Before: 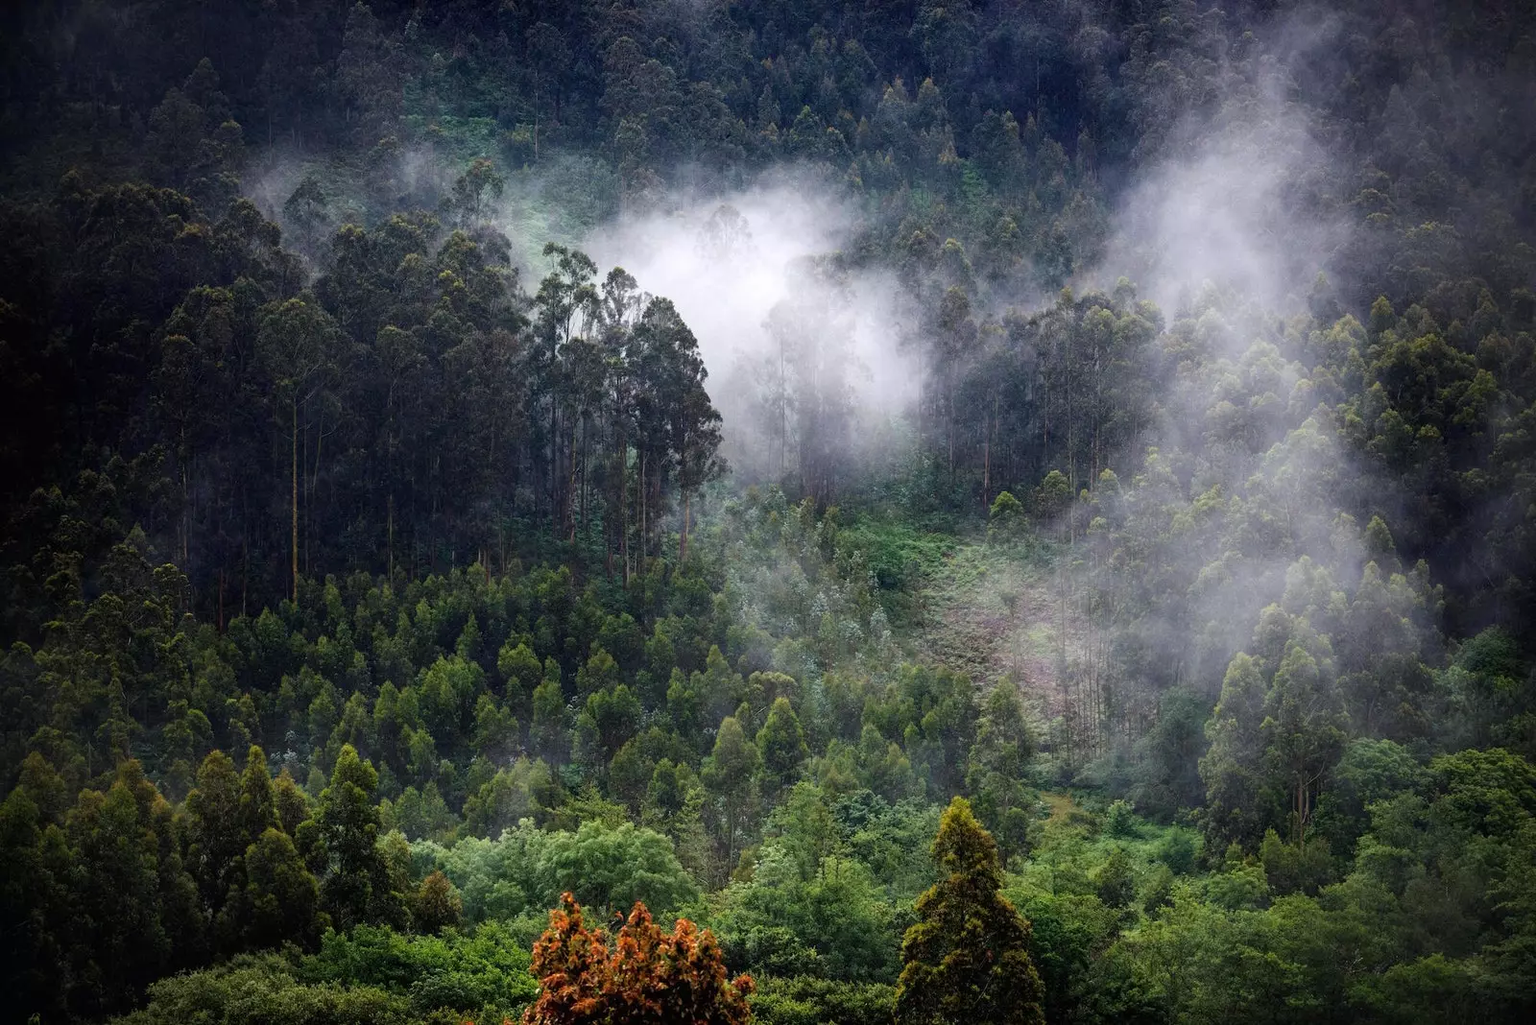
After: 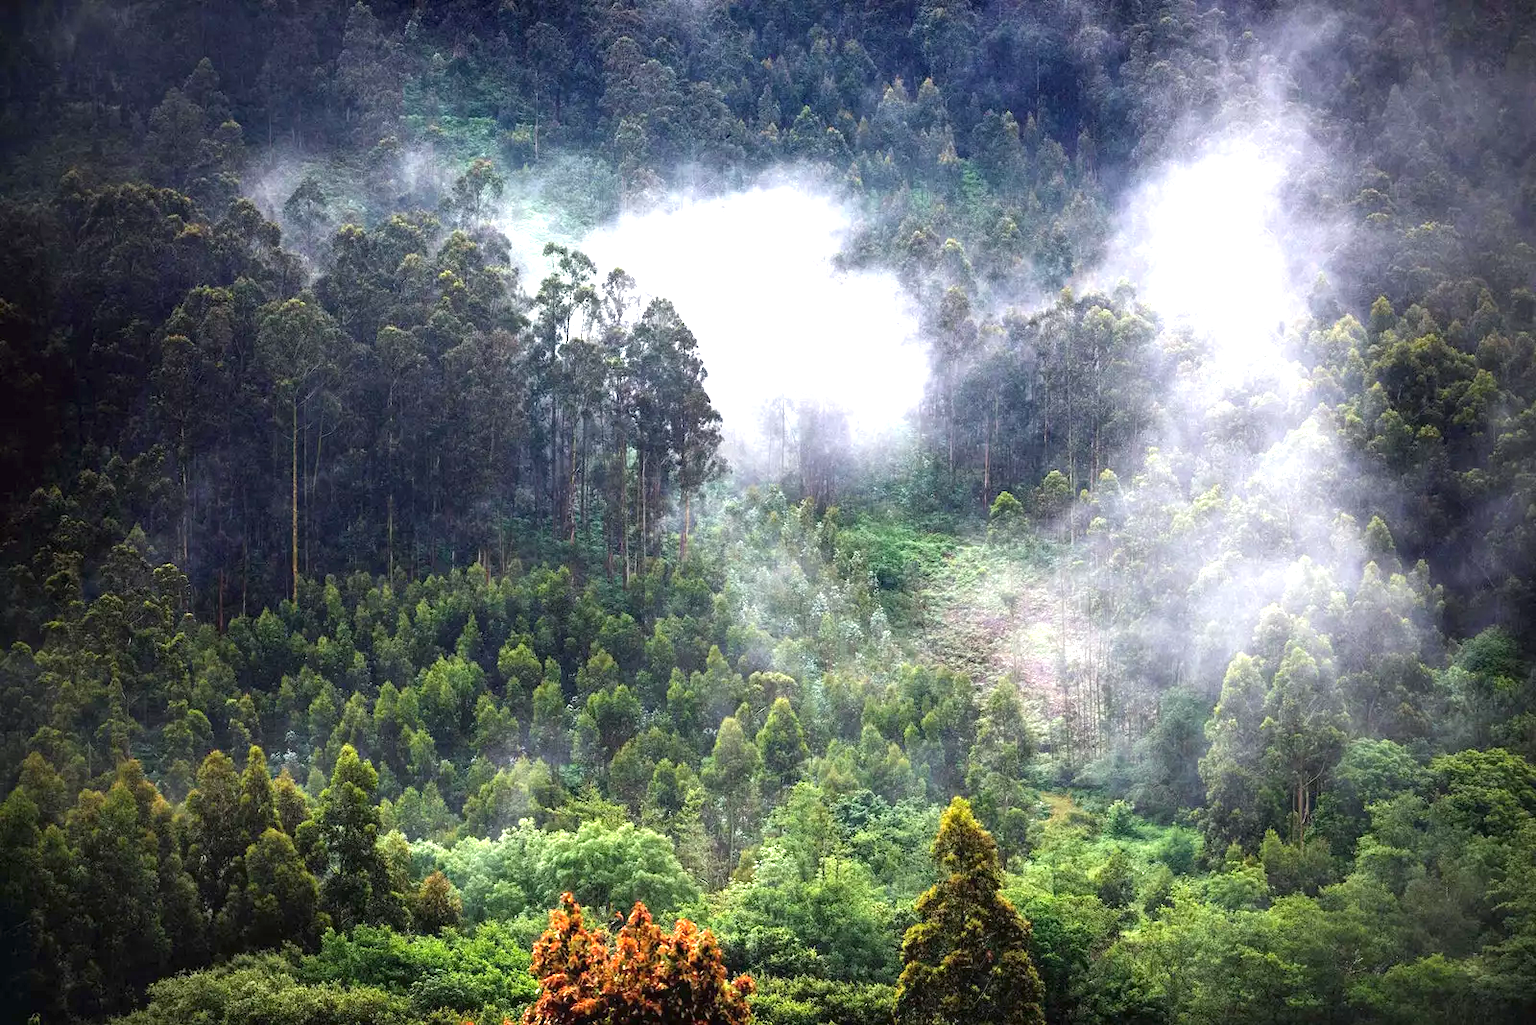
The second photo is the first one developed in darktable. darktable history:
exposure: black level correction 0, exposure 1.468 EV, compensate exposure bias true, compensate highlight preservation false
